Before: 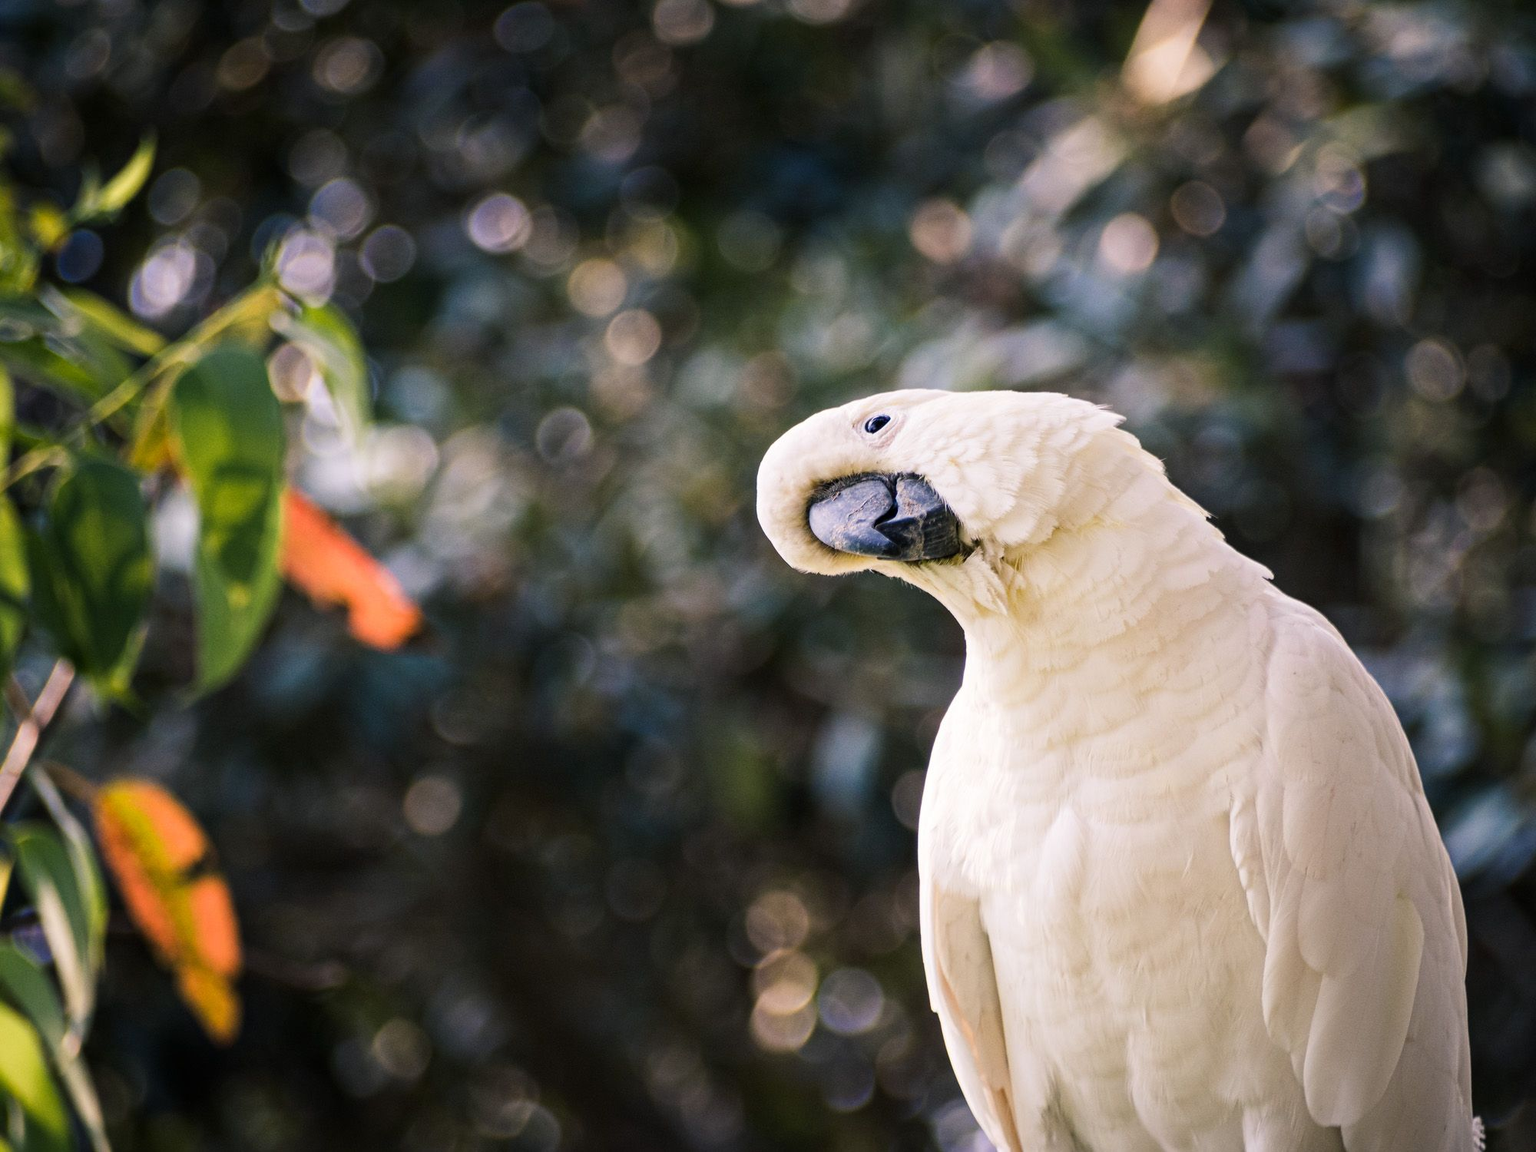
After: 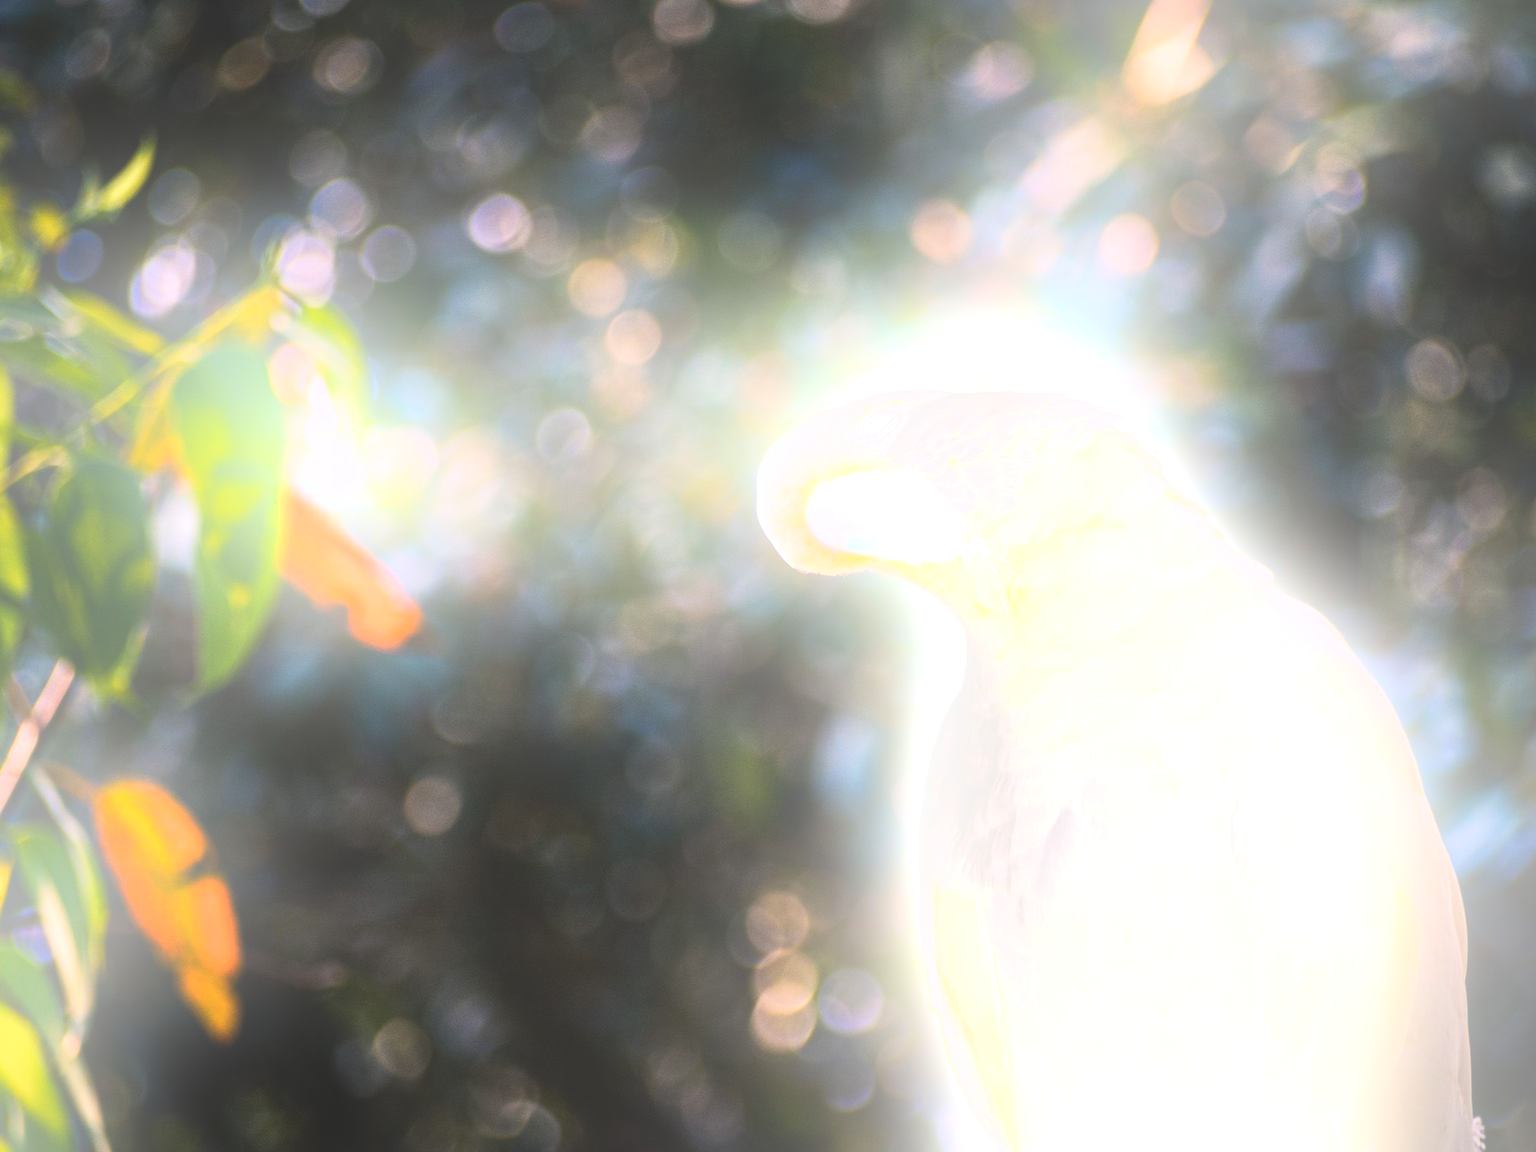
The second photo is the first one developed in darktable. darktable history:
tone equalizer: -8 EV -0.417 EV, -7 EV -0.389 EV, -6 EV -0.333 EV, -5 EV -0.222 EV, -3 EV 0.222 EV, -2 EV 0.333 EV, -1 EV 0.389 EV, +0 EV 0.417 EV, edges refinement/feathering 500, mask exposure compensation -1.57 EV, preserve details no
bloom: size 25%, threshold 5%, strength 90%
